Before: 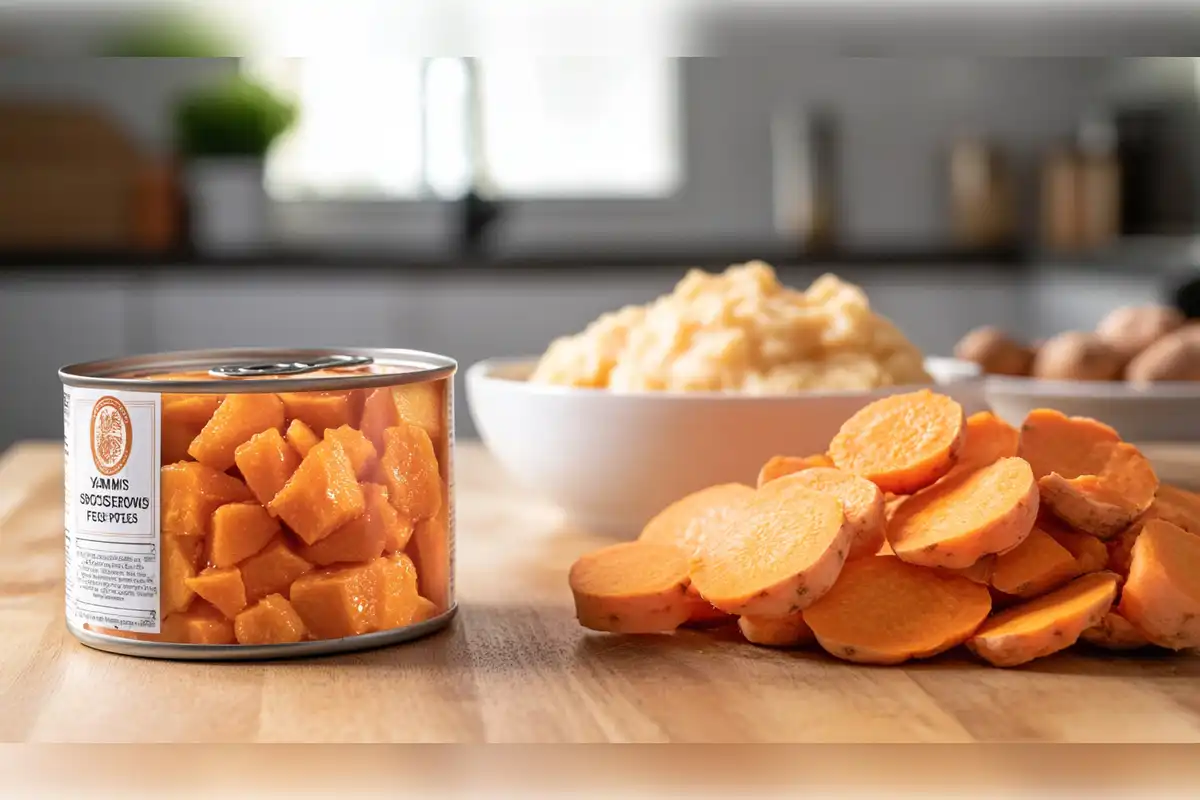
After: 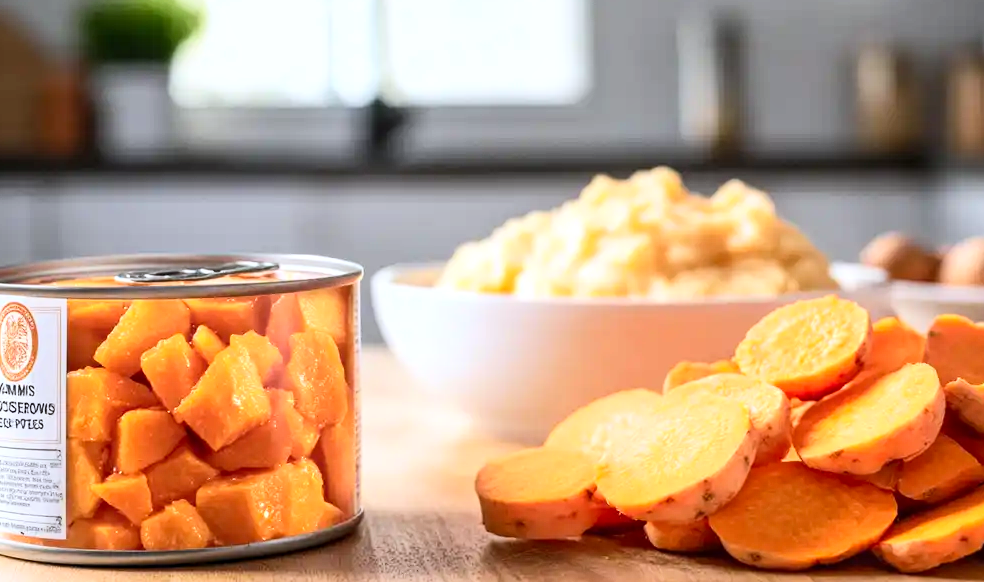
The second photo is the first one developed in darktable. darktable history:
tone curve: curves: ch0 [(0, 0) (0.251, 0.254) (0.689, 0.733) (1, 1)]
crop: left 7.856%, top 11.836%, right 10.12%, bottom 15.387%
contrast brightness saturation: contrast 0.2, brightness 0.16, saturation 0.22
white balance: red 0.974, blue 1.044
local contrast: highlights 100%, shadows 100%, detail 120%, midtone range 0.2
